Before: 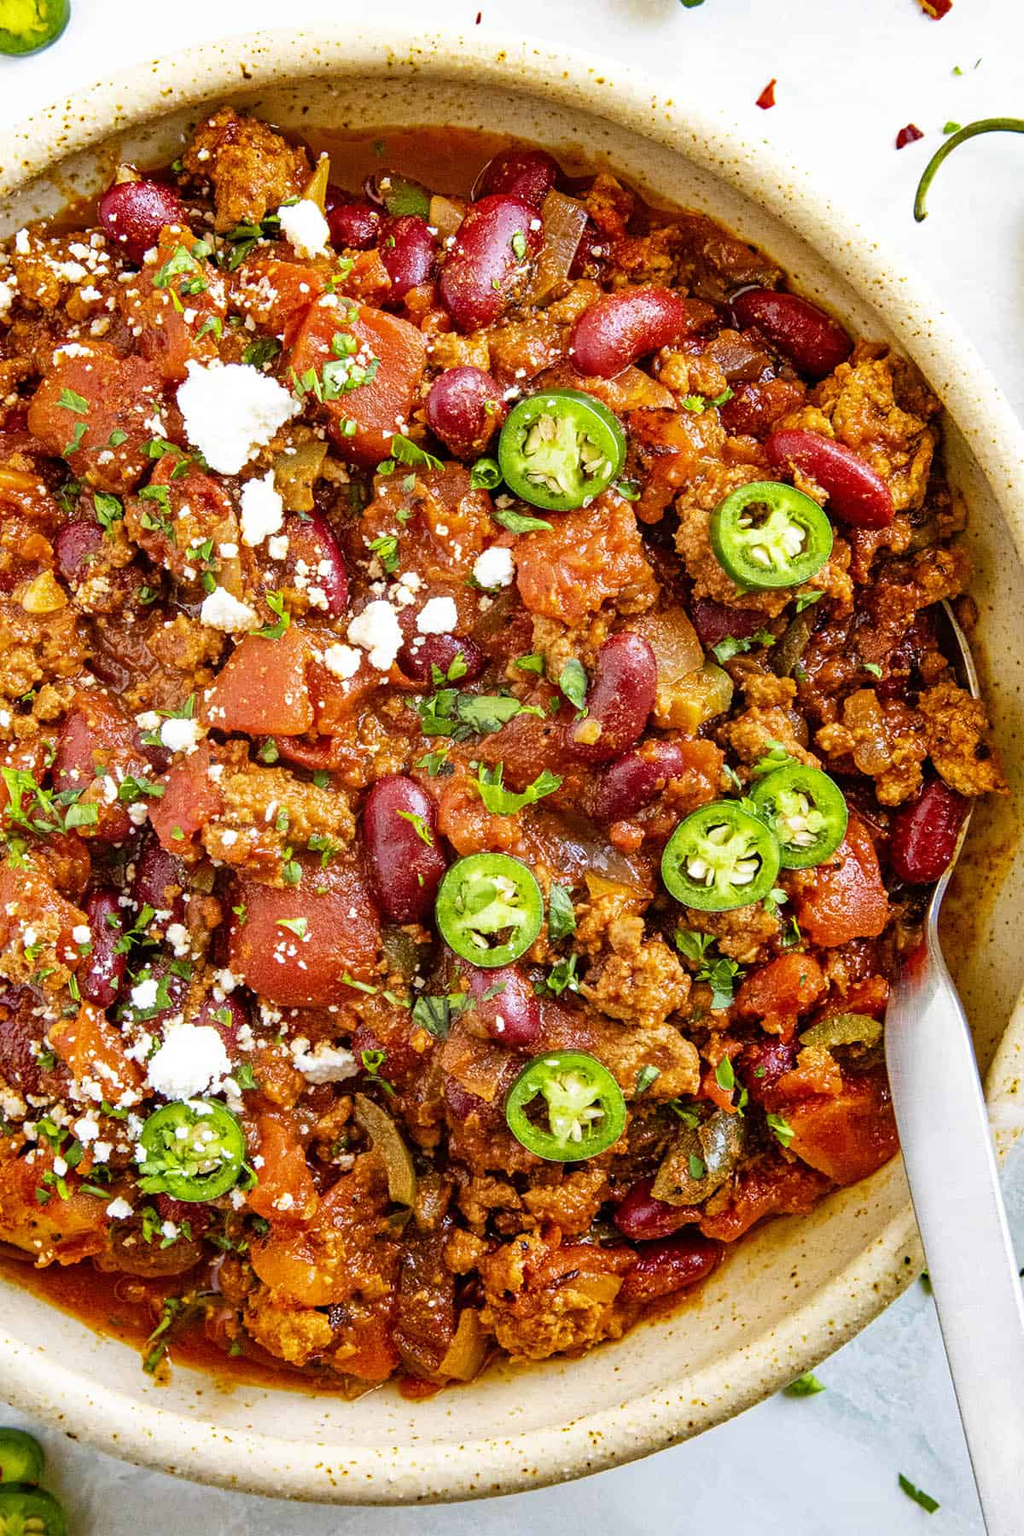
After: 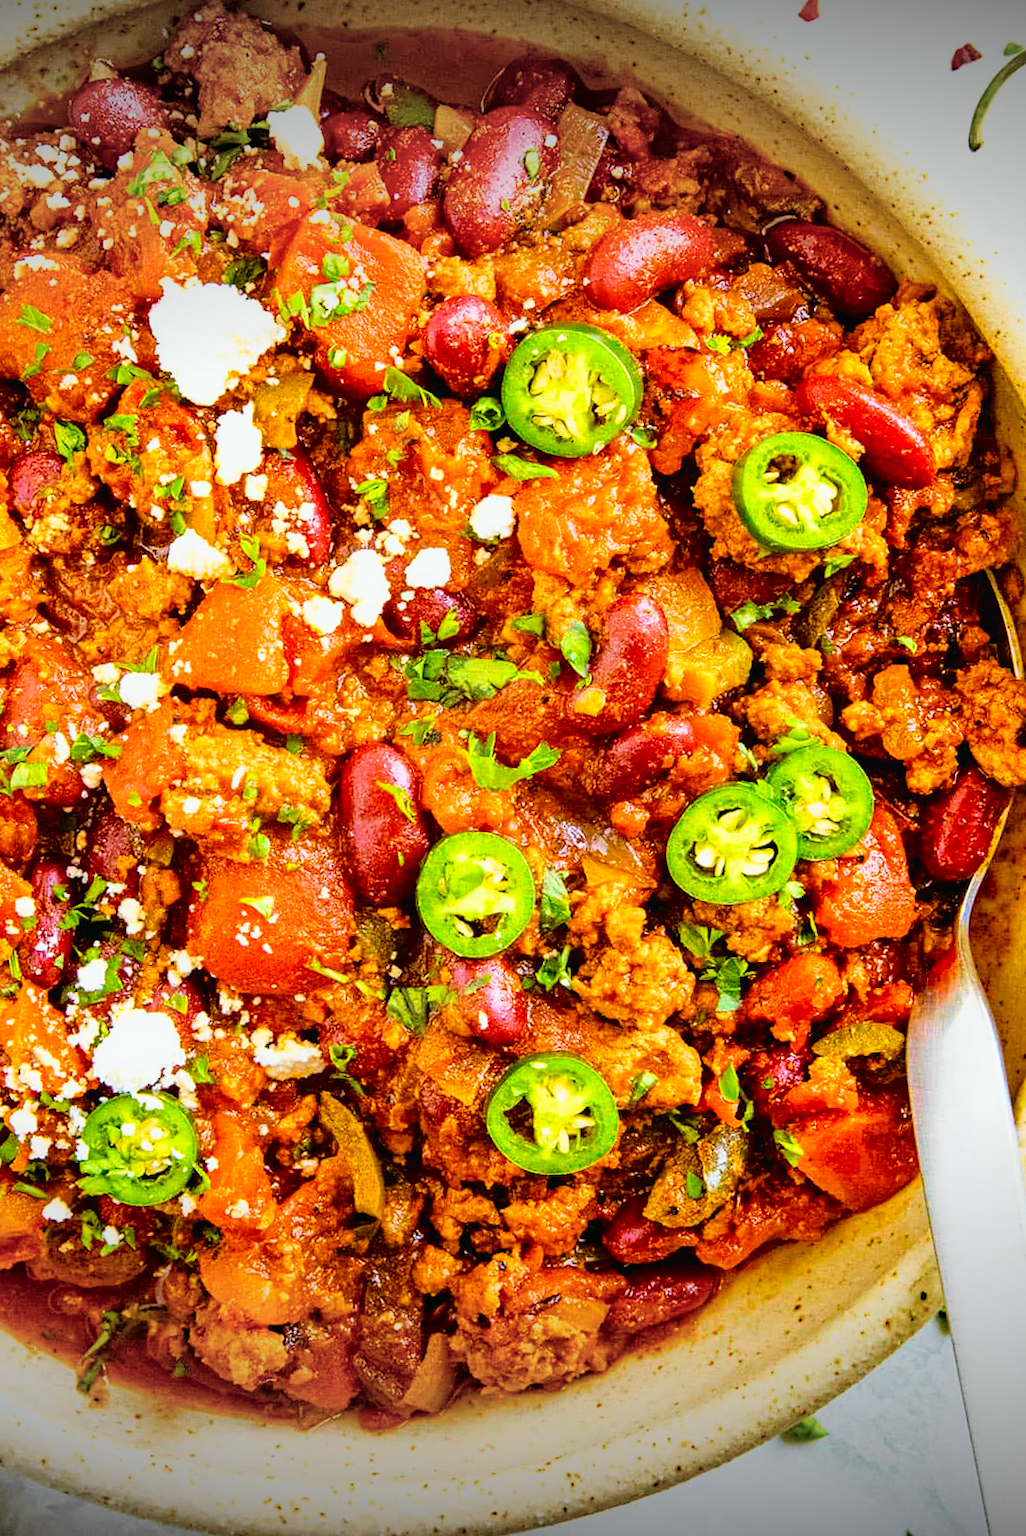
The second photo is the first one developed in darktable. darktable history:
velvia: strength 31.8%, mid-tones bias 0.206
crop and rotate: angle -1.87°, left 3.115%, top 4.307%, right 1.533%, bottom 0.599%
tone curve: curves: ch0 [(0, 0.013) (0.129, 0.1) (0.327, 0.382) (0.489, 0.573) (0.66, 0.748) (0.858, 0.926) (1, 0.977)]; ch1 [(0, 0) (0.353, 0.344) (0.45, 0.46) (0.498, 0.495) (0.521, 0.506) (0.563, 0.559) (0.592, 0.585) (0.657, 0.655) (1, 1)]; ch2 [(0, 0) (0.333, 0.346) (0.375, 0.375) (0.427, 0.44) (0.5, 0.501) (0.505, 0.499) (0.528, 0.533) (0.579, 0.61) (0.612, 0.644) (0.66, 0.715) (1, 1)], color space Lab, independent channels, preserve colors none
vignetting: fall-off start 98%, fall-off radius 100.31%, brightness -0.877, width/height ratio 1.426, unbound false
